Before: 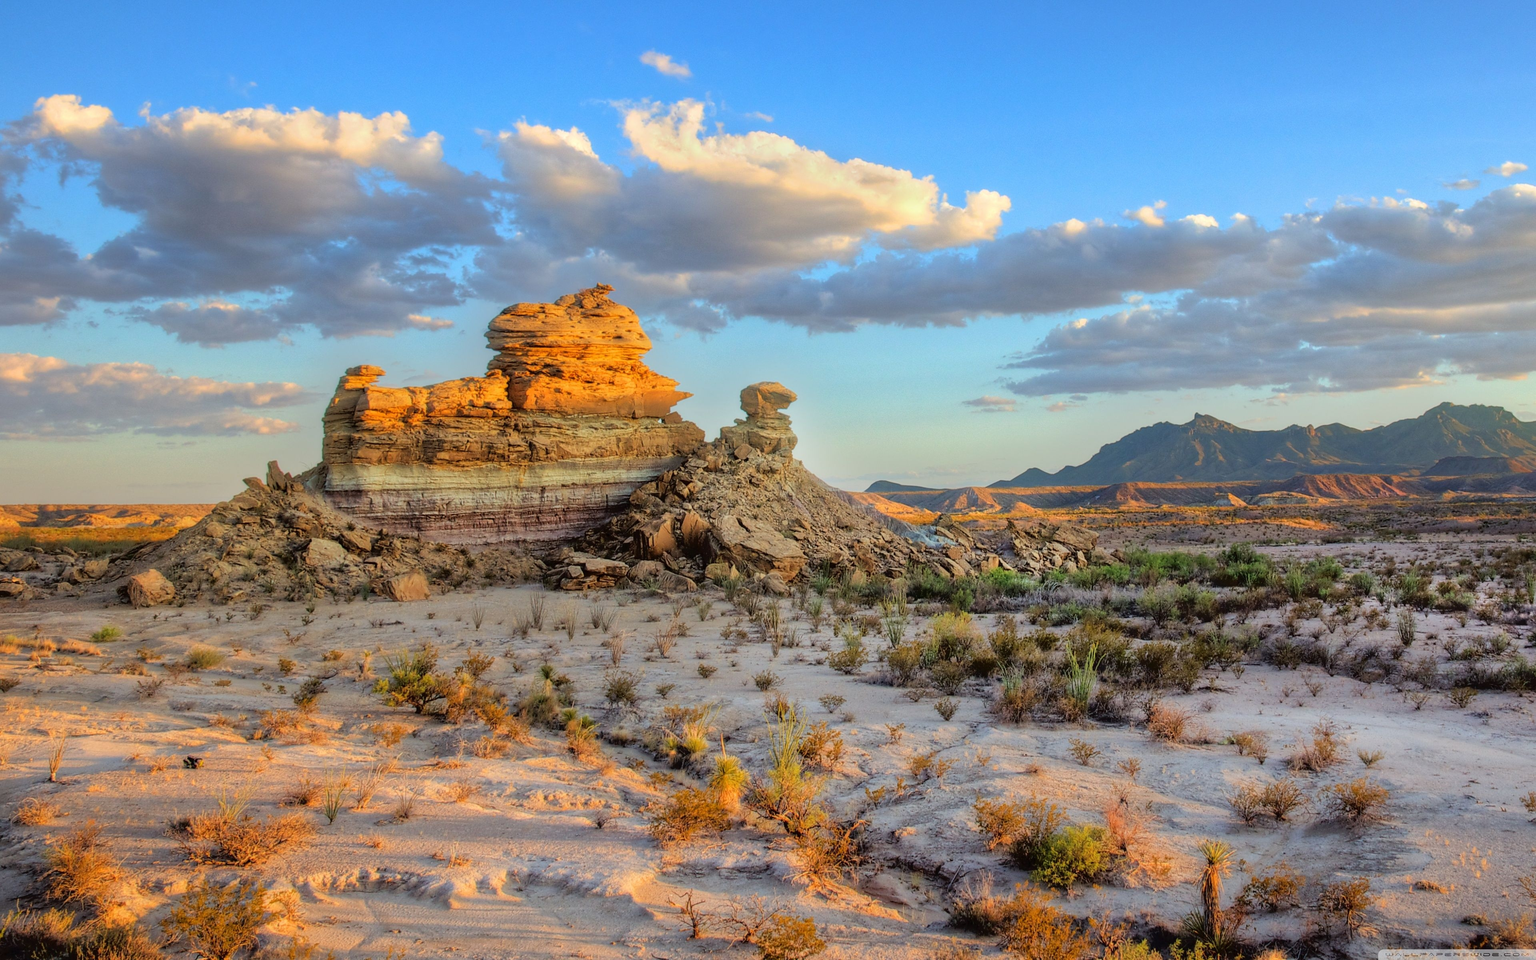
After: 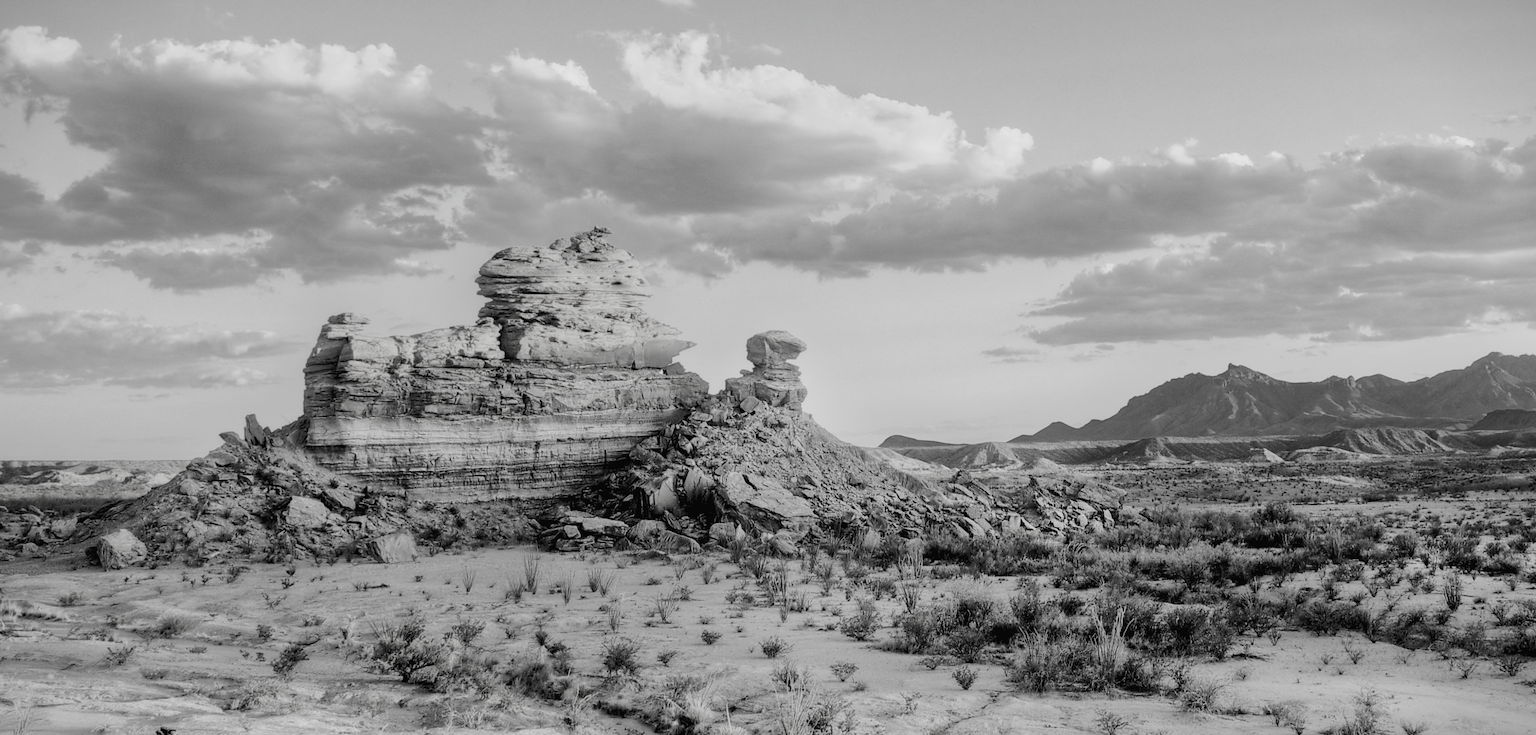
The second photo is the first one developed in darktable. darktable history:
vignetting: fall-off start 100.53%, width/height ratio 1.306
crop: left 2.391%, top 7.373%, right 3.274%, bottom 20.349%
exposure: black level correction 0.007, compensate highlight preservation false
contrast brightness saturation: saturation -0.994
tone curve: curves: ch0 [(0, 0.018) (0.036, 0.038) (0.15, 0.131) (0.27, 0.247) (0.503, 0.556) (0.763, 0.785) (1, 0.919)]; ch1 [(0, 0) (0.203, 0.158) (0.333, 0.283) (0.451, 0.417) (0.502, 0.5) (0.519, 0.522) (0.562, 0.588) (0.603, 0.664) (0.722, 0.813) (1, 1)]; ch2 [(0, 0) (0.29, 0.295) (0.404, 0.436) (0.497, 0.499) (0.521, 0.523) (0.561, 0.605) (0.639, 0.664) (0.712, 0.764) (1, 1)], preserve colors none
